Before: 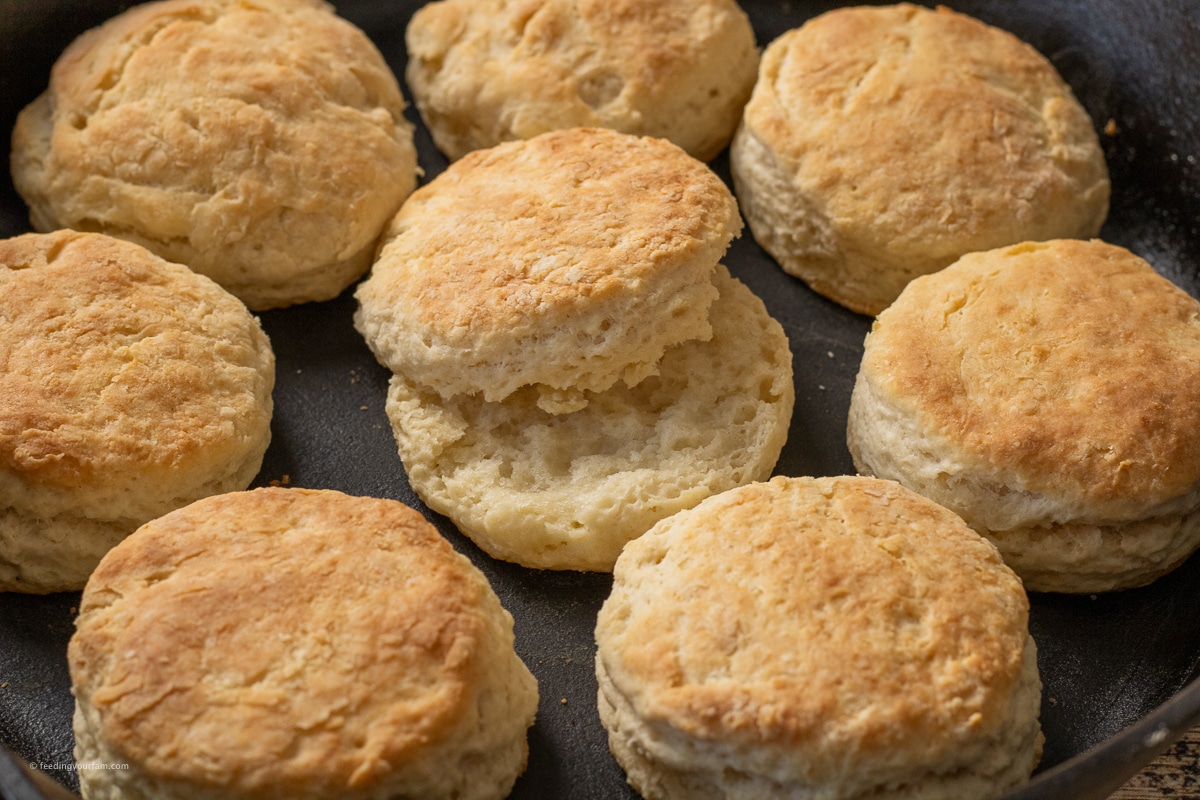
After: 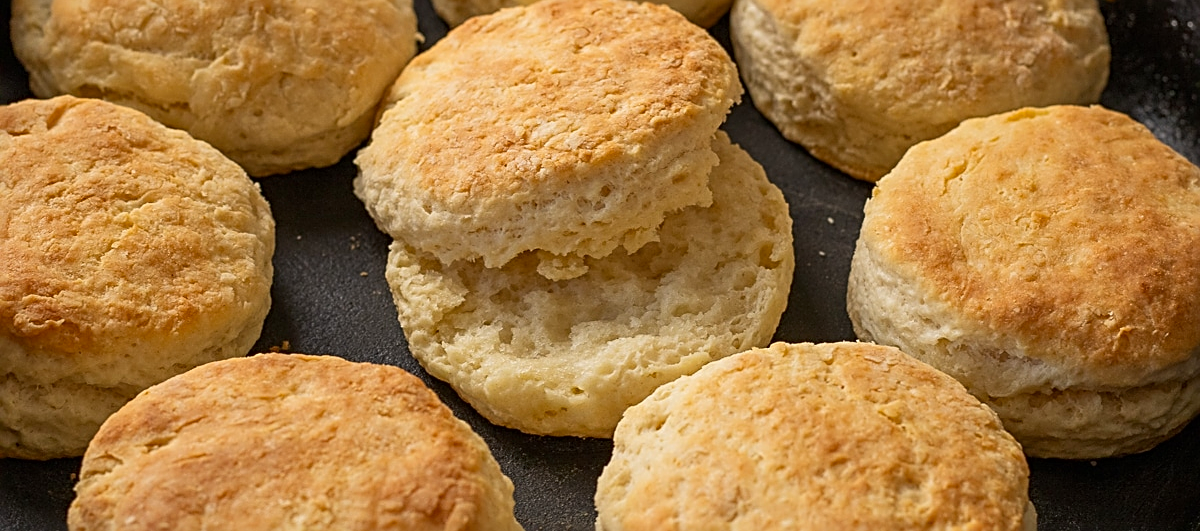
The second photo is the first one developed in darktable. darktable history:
crop: top 16.769%, bottom 16.783%
sharpen: radius 2.531, amount 0.629
contrast brightness saturation: contrast 0.041, saturation 0.162
